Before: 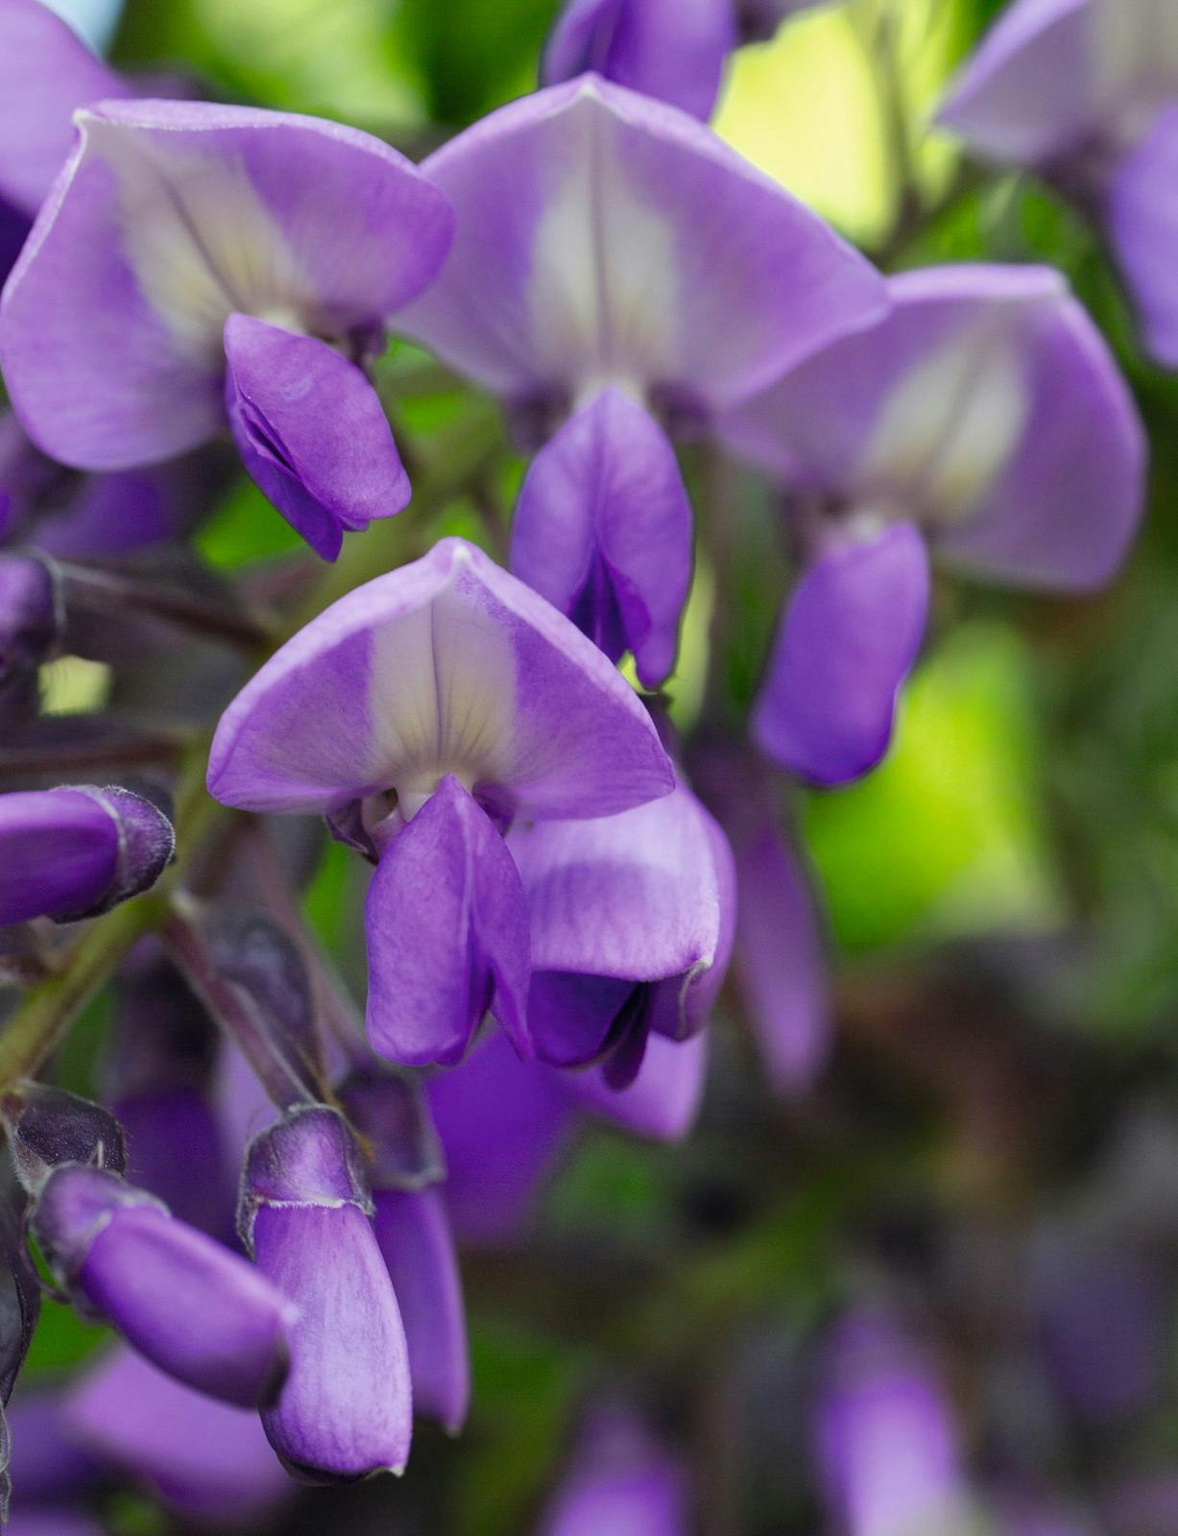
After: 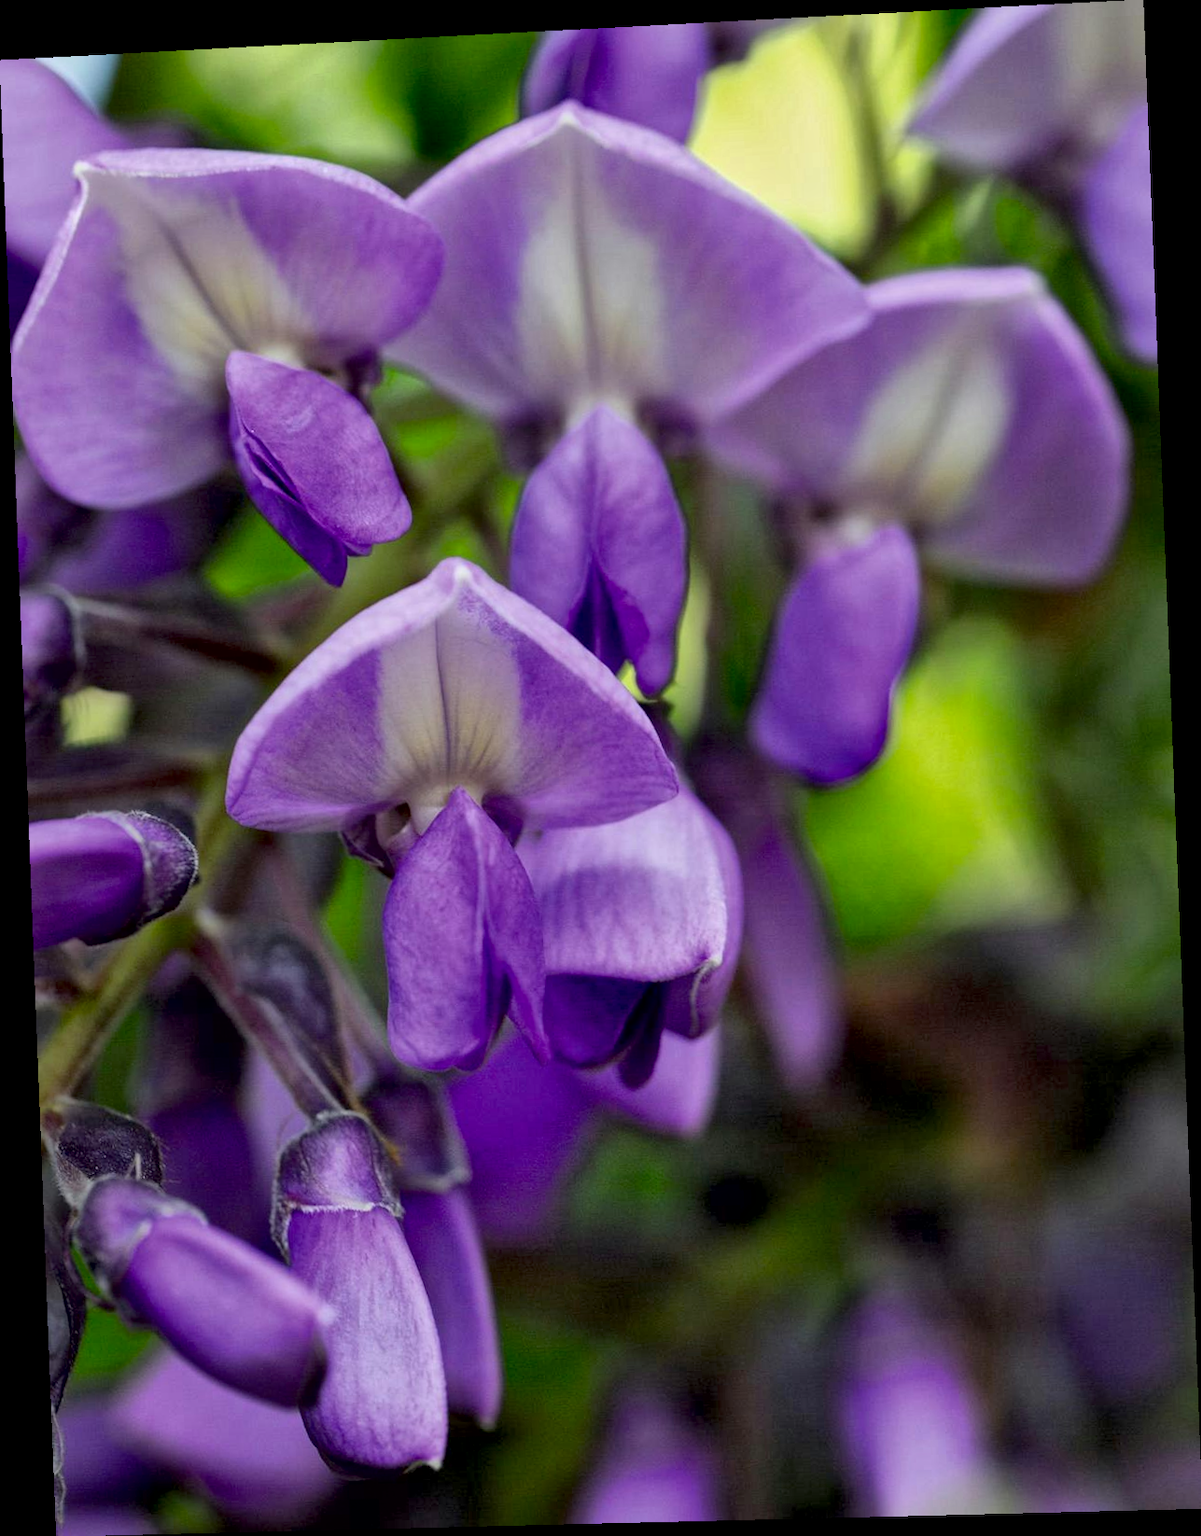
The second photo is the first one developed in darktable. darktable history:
local contrast: mode bilateral grid, contrast 20, coarseness 20, detail 150%, midtone range 0.2
exposure: black level correction 0.009, exposure -0.159 EV, compensate highlight preservation false
rotate and perspective: rotation -2.22°, lens shift (horizontal) -0.022, automatic cropping off
